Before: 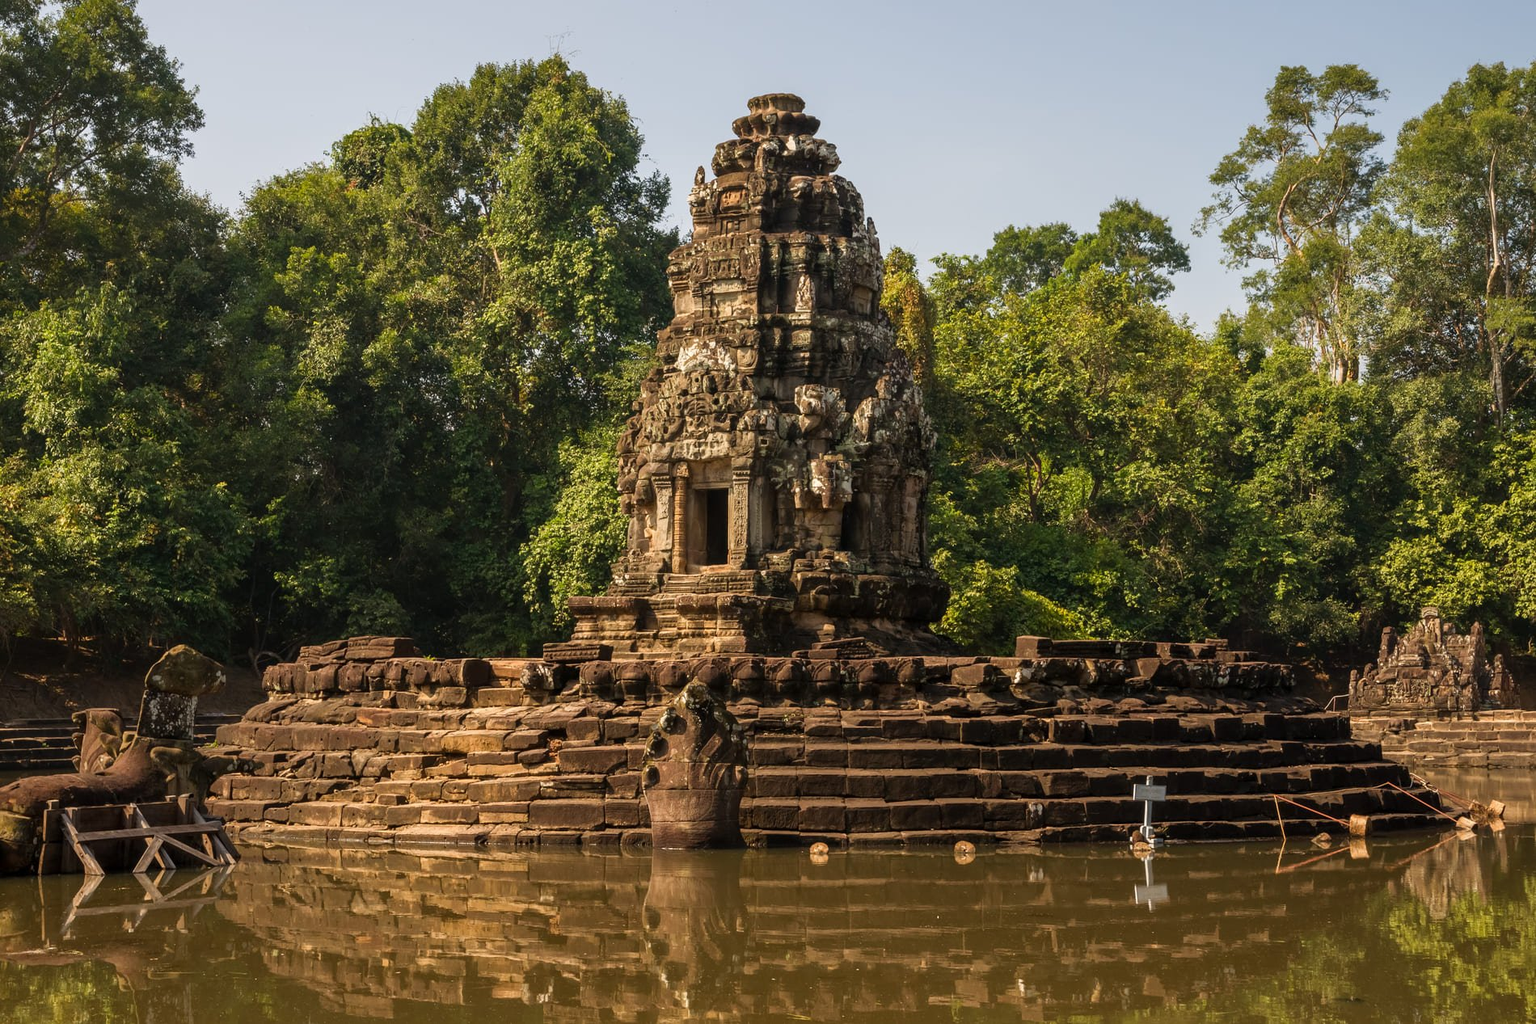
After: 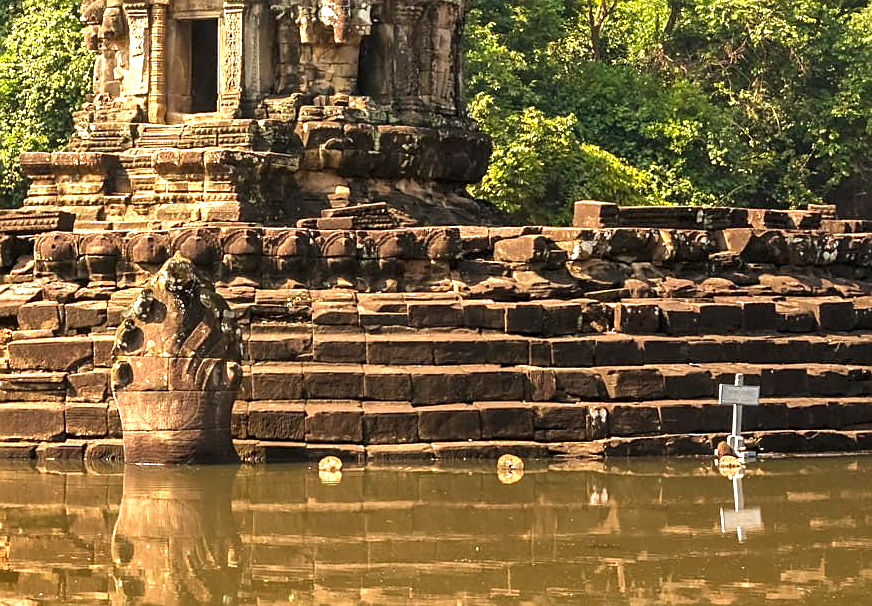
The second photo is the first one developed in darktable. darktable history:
crop: left 35.961%, top 46.281%, right 18.132%, bottom 5.888%
shadows and highlights: shadows 23.13, highlights -48.53, soften with gaussian
exposure: black level correction 0, exposure 1.499 EV, compensate highlight preservation false
sharpen: on, module defaults
